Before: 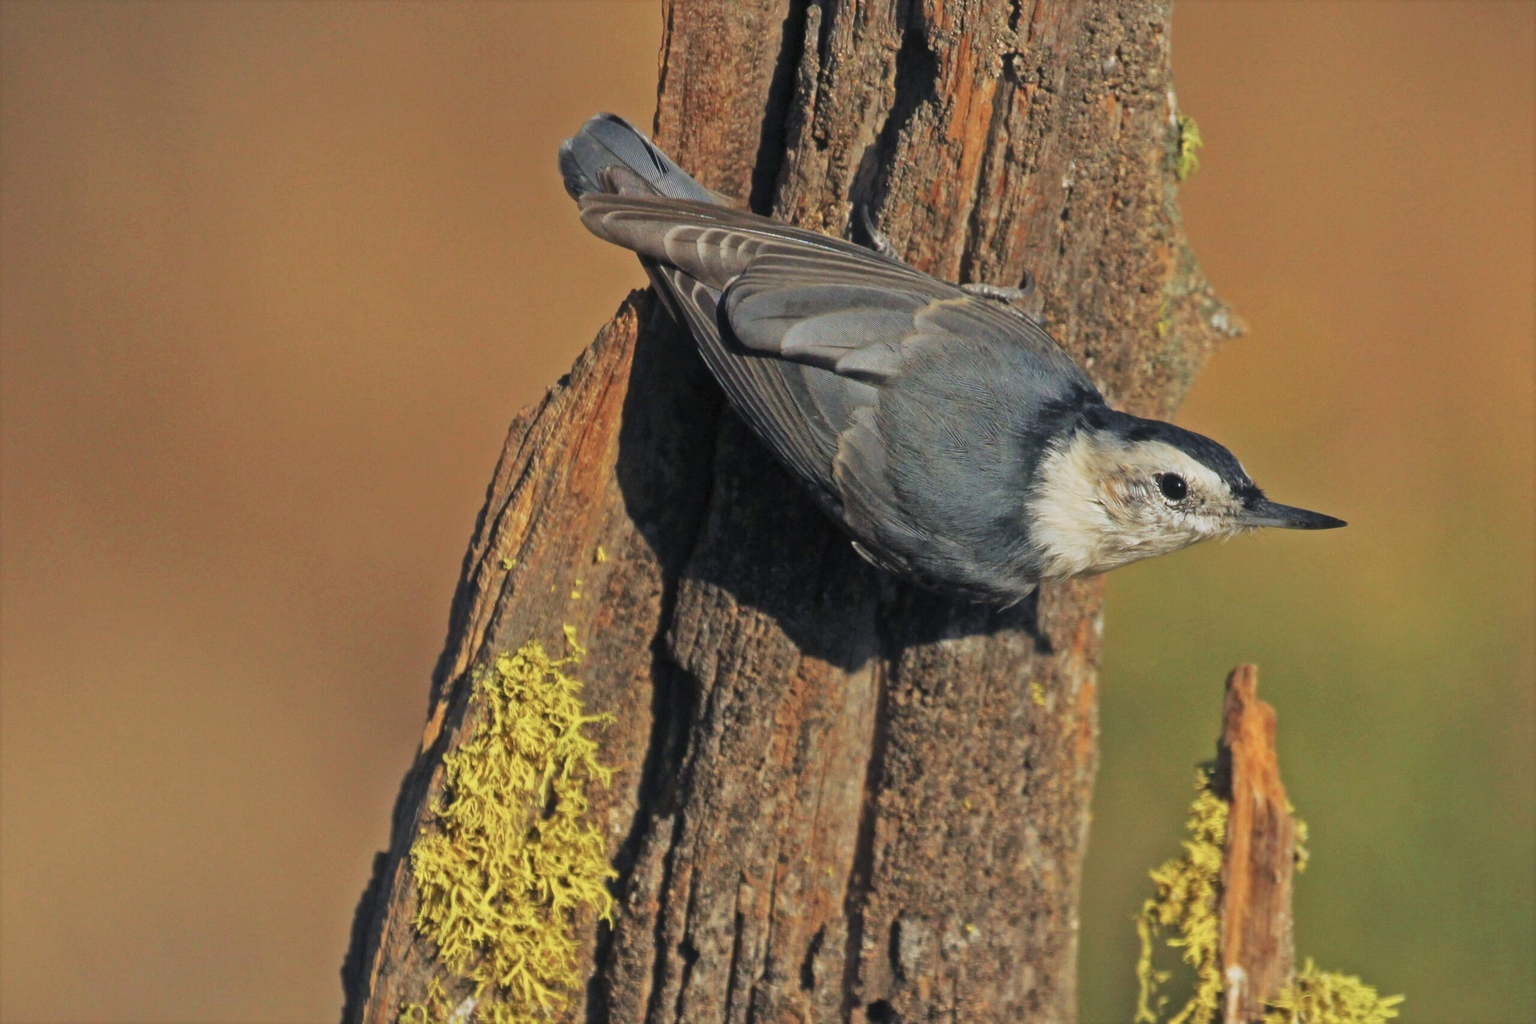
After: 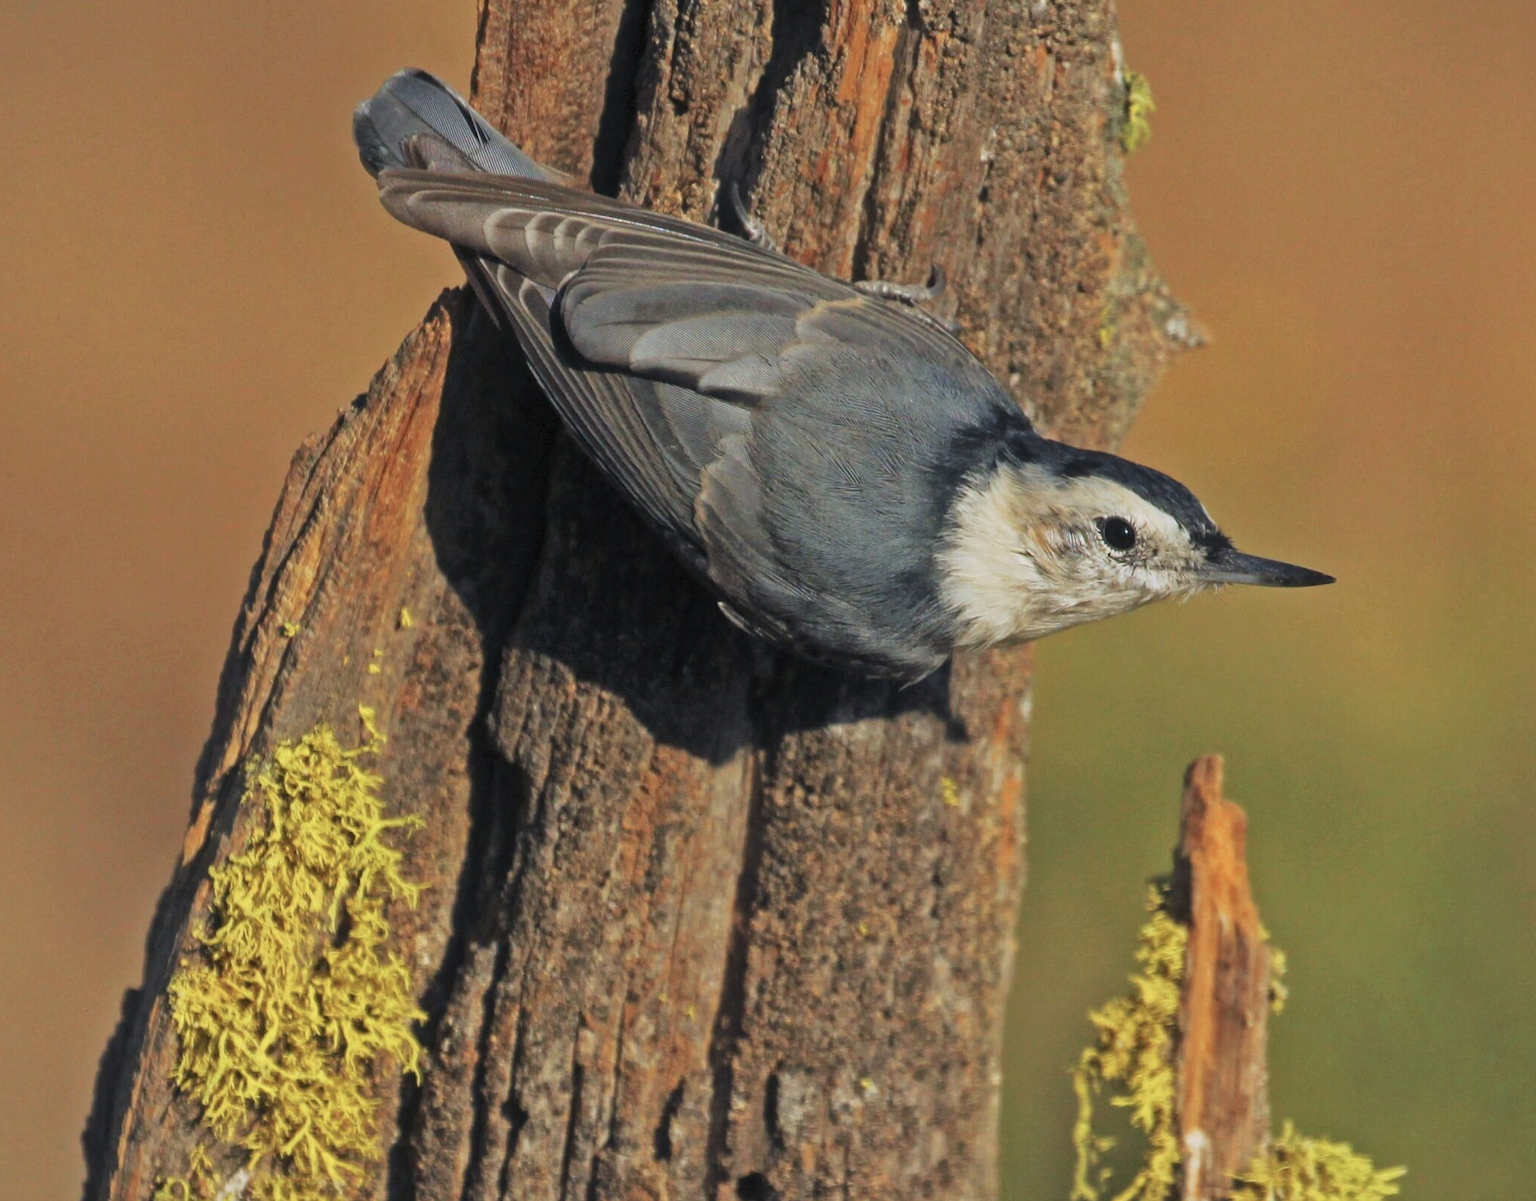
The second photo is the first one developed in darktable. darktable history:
crop and rotate: left 17.959%, top 5.771%, right 1.742%
color correction: saturation 0.99
